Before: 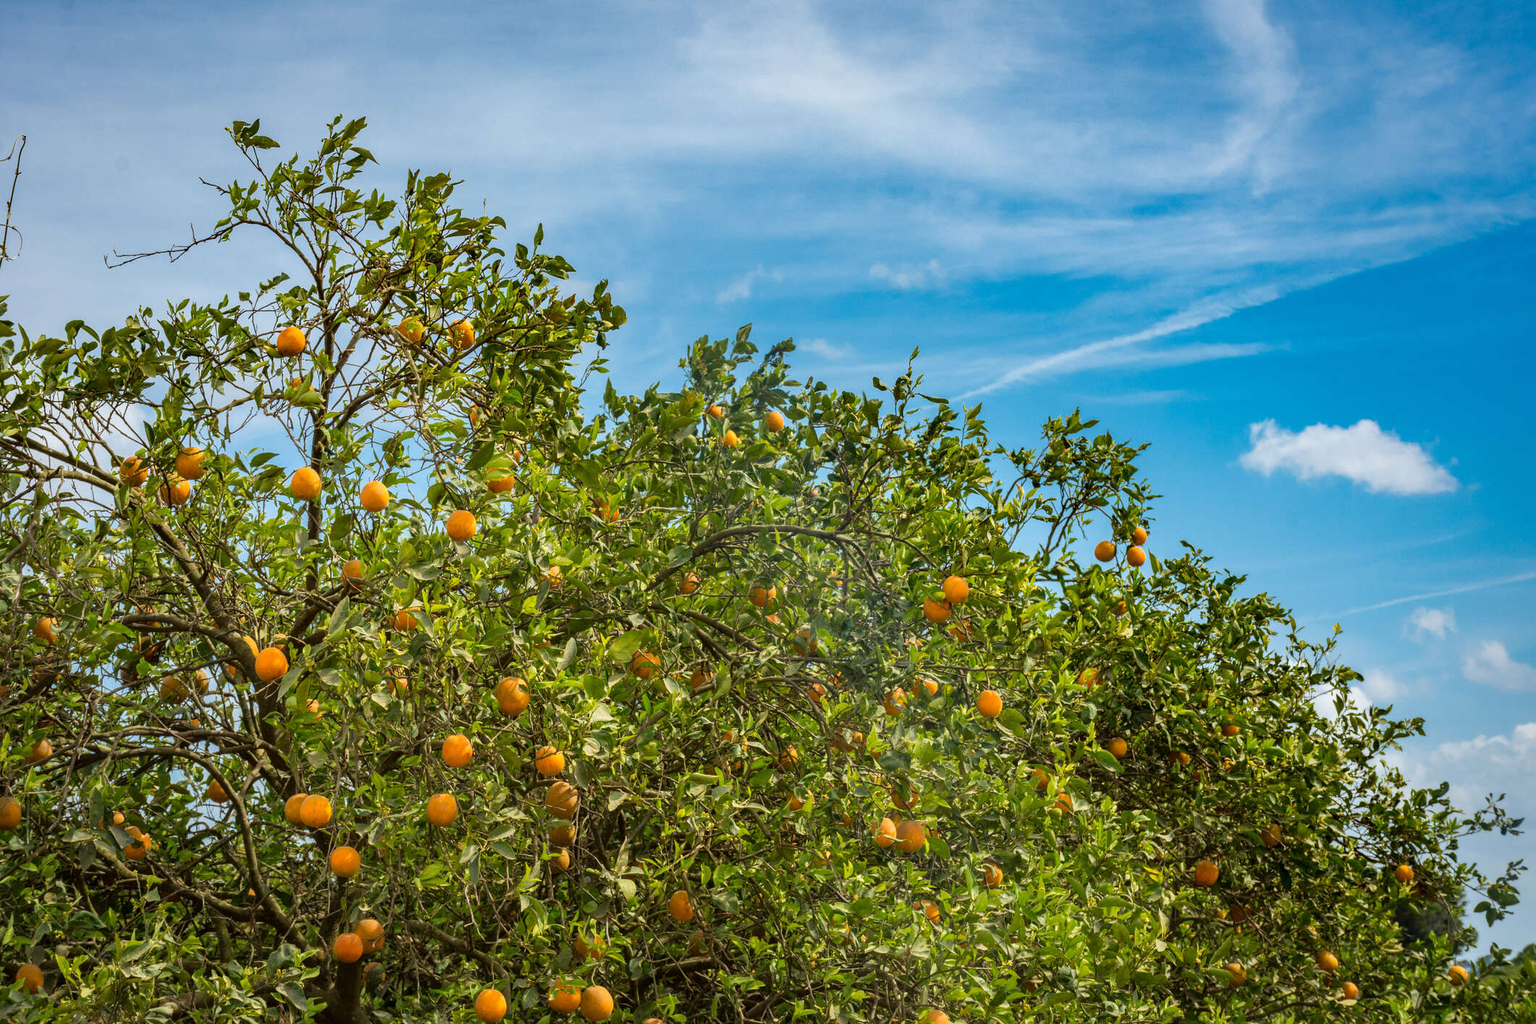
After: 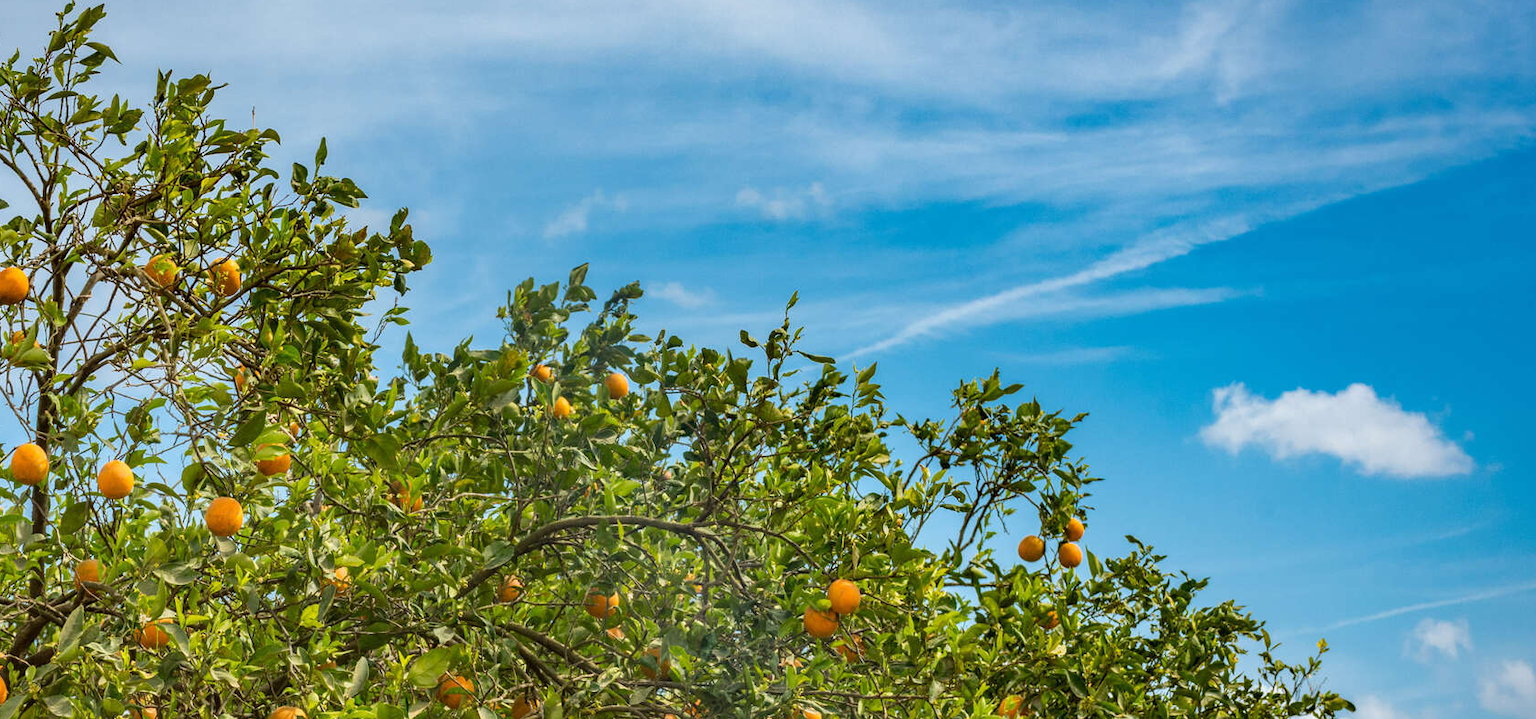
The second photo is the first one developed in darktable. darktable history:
crop: left 18.414%, top 11.111%, right 1.806%, bottom 32.779%
